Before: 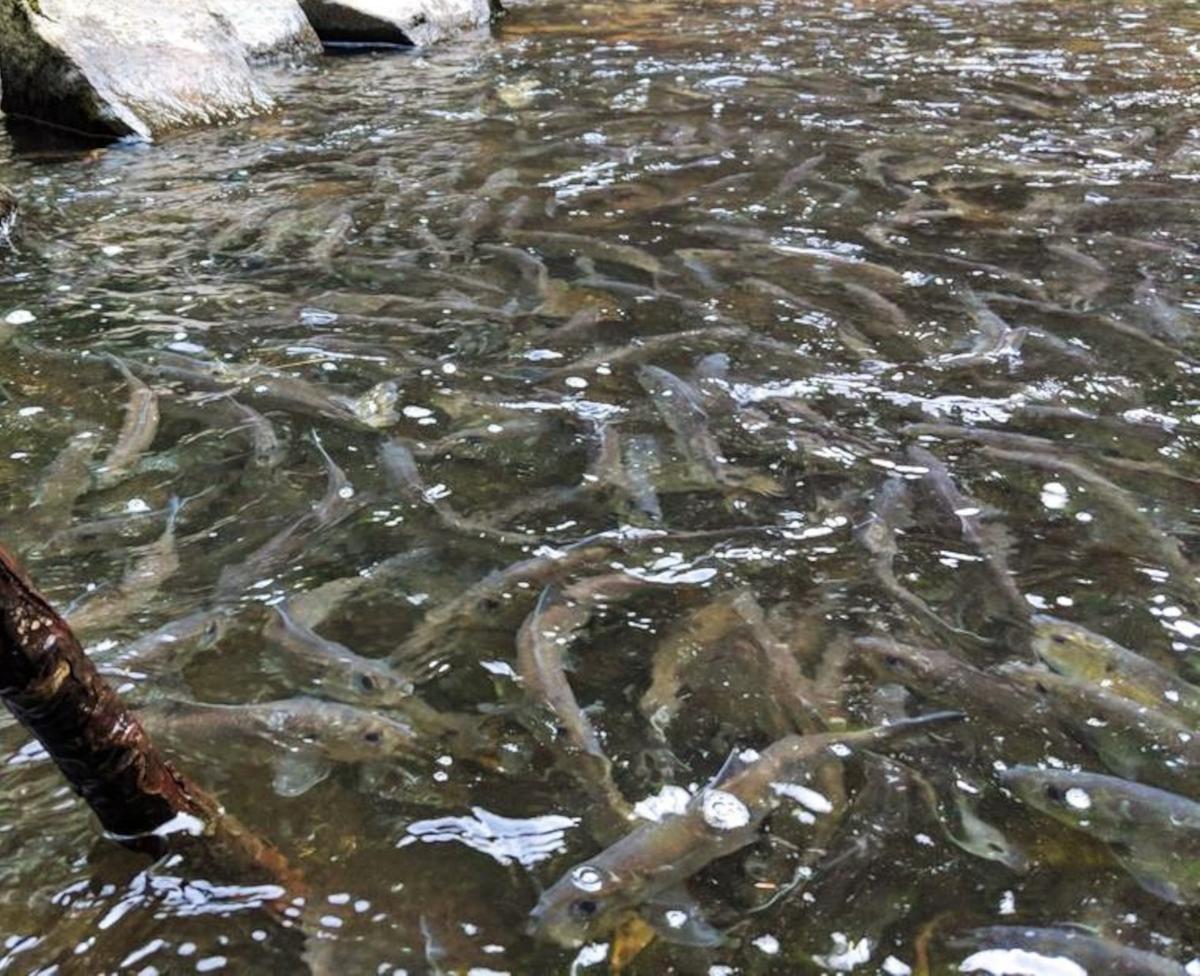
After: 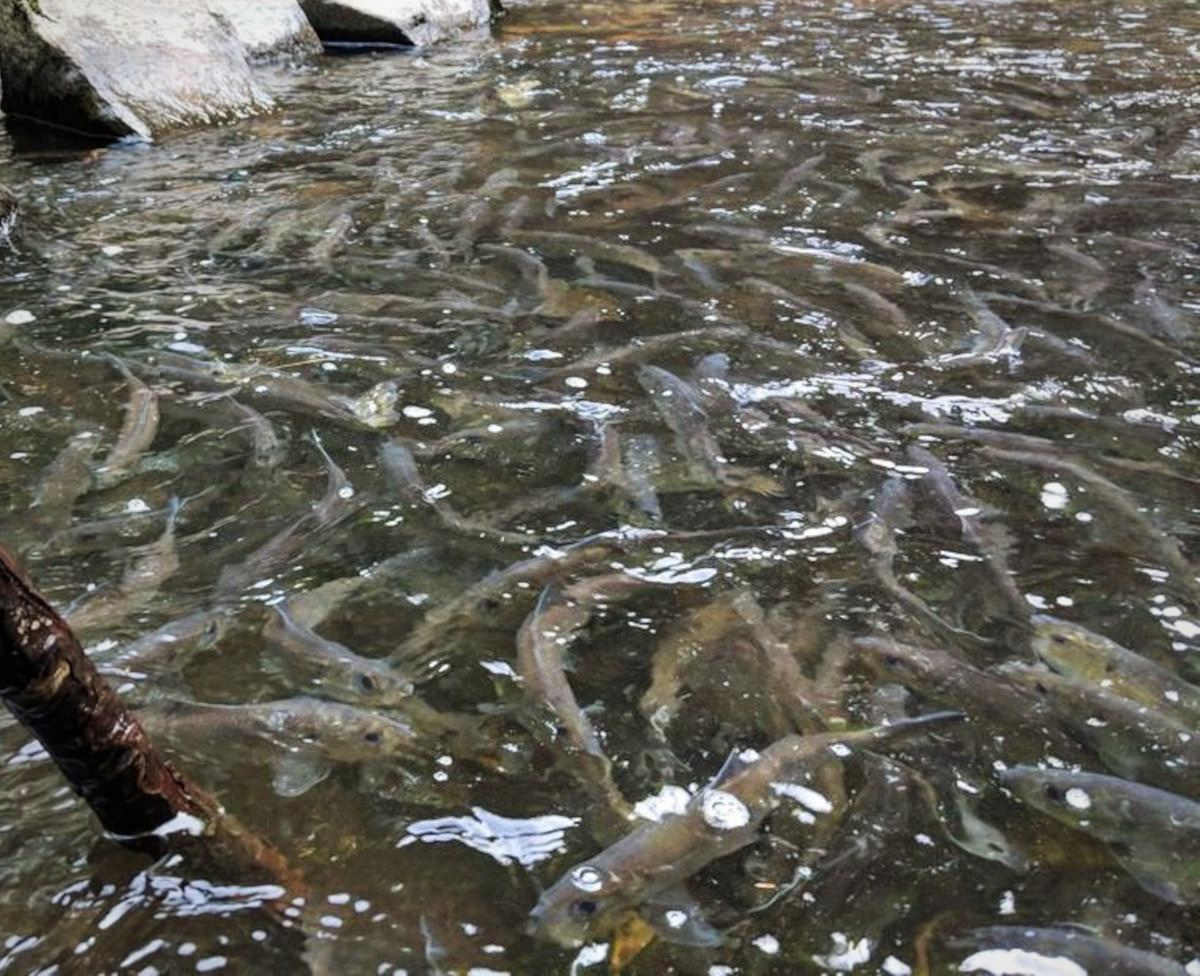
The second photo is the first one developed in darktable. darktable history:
vignetting: fall-off start 72.56%, fall-off radius 109.37%, brightness -0.401, saturation -0.302, width/height ratio 0.735
